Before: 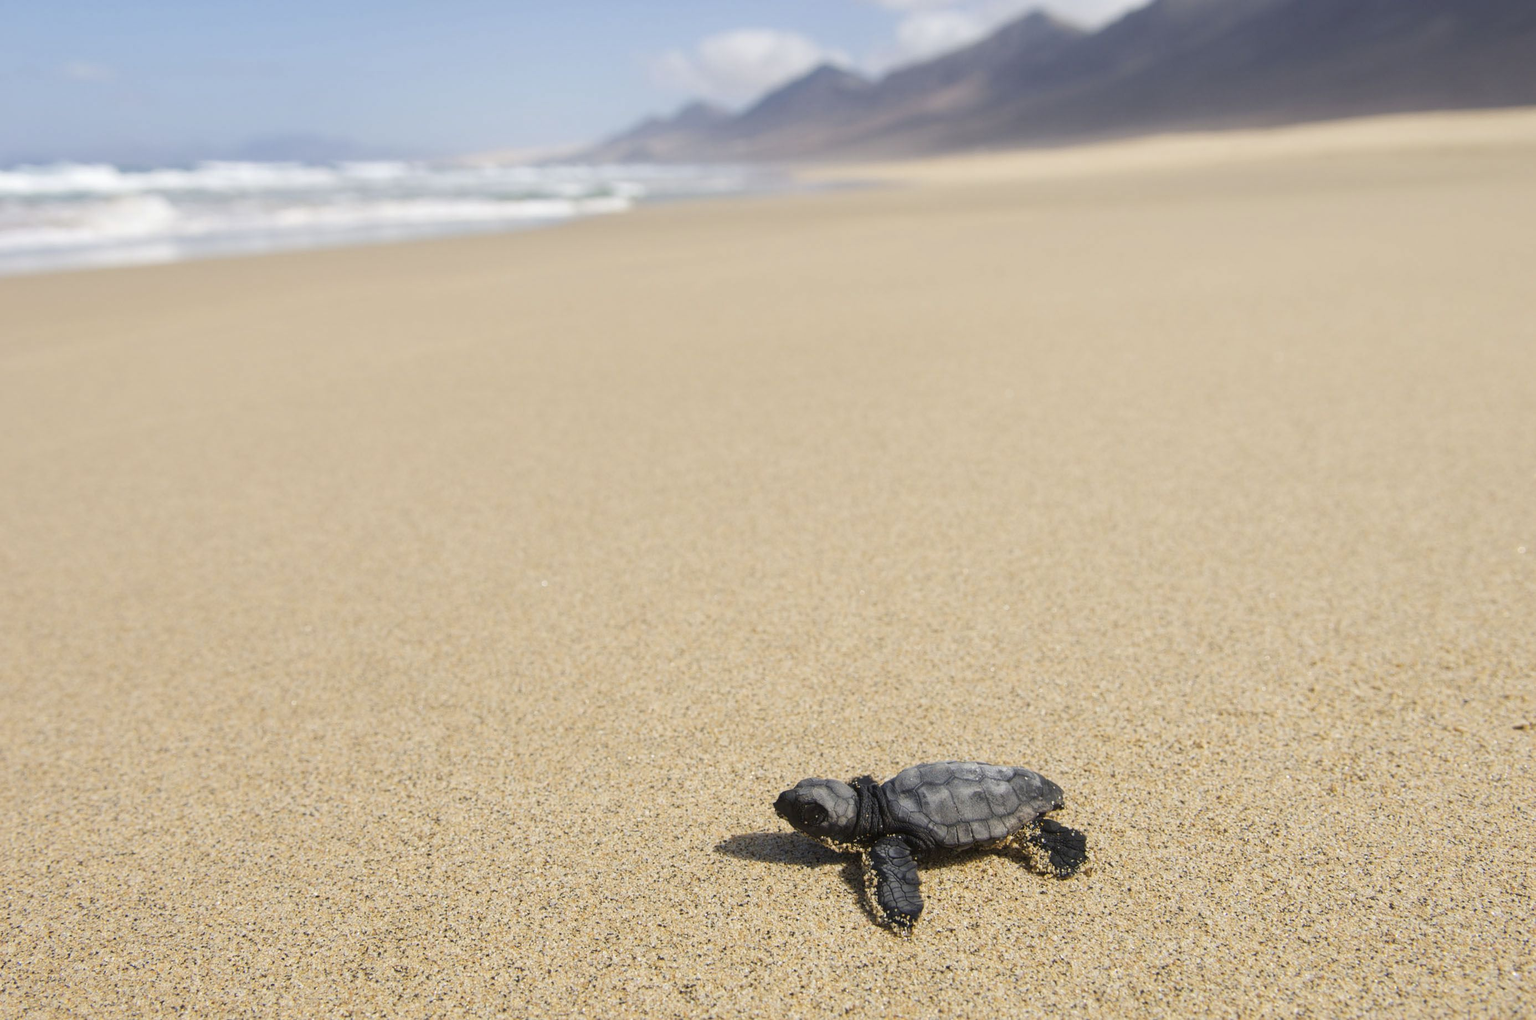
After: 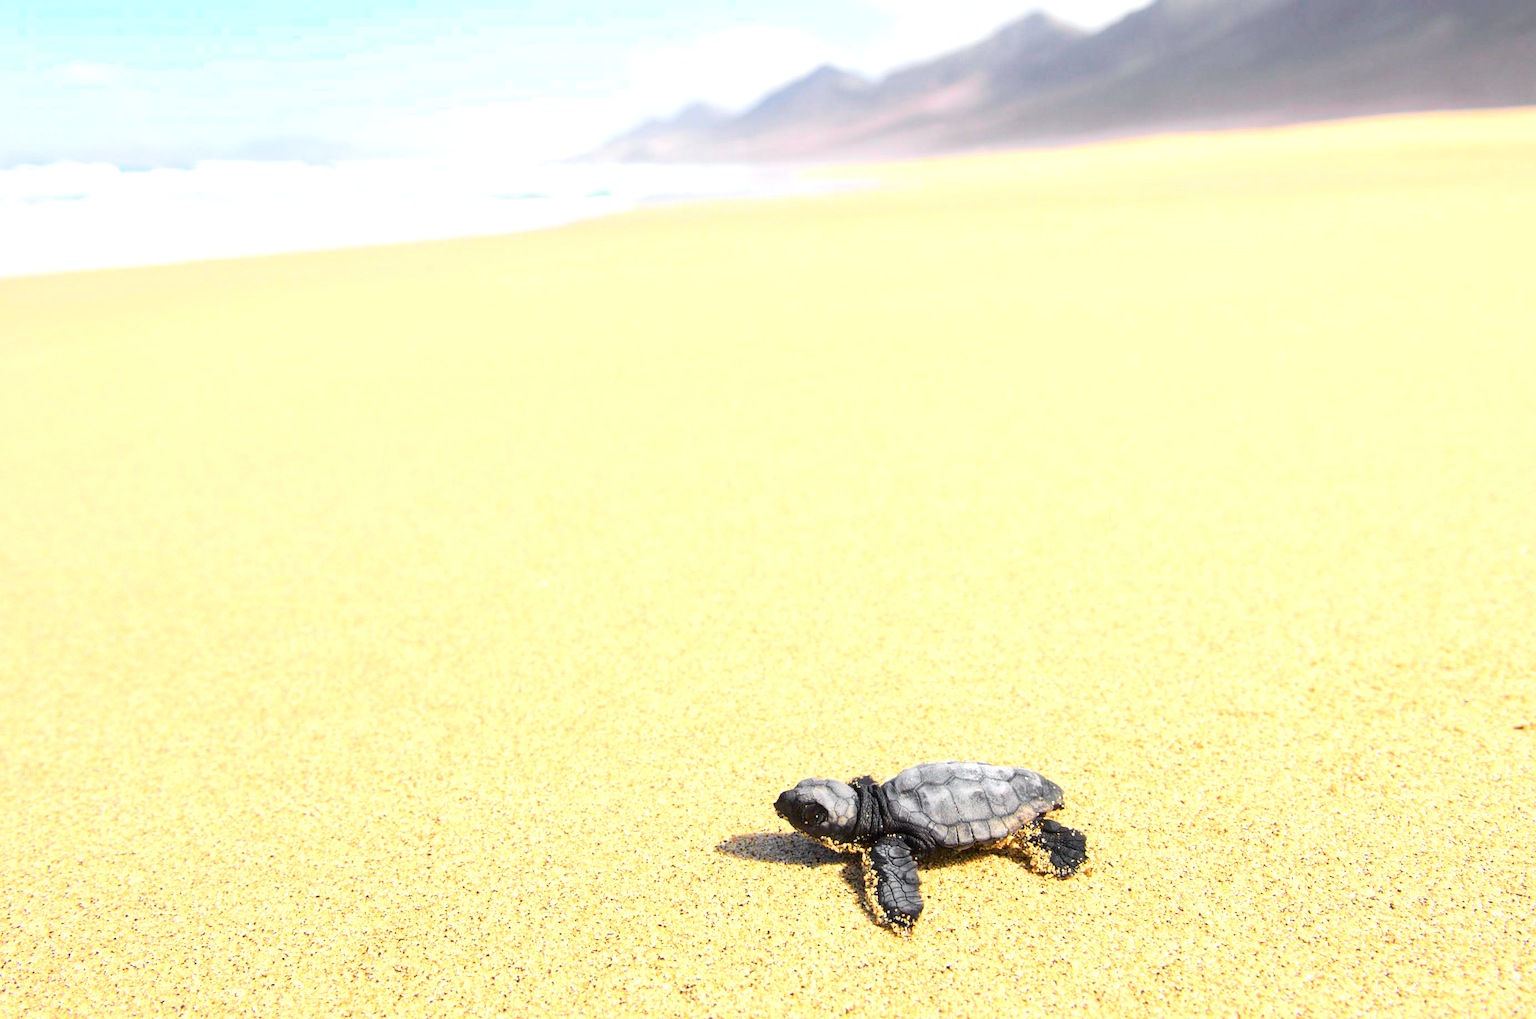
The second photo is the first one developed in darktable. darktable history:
exposure: exposure 1.15 EV, compensate highlight preservation false
tone curve: curves: ch0 [(0, 0) (0.071, 0.047) (0.266, 0.26) (0.491, 0.552) (0.753, 0.818) (1, 0.983)]; ch1 [(0, 0) (0.346, 0.307) (0.408, 0.369) (0.463, 0.443) (0.482, 0.493) (0.502, 0.5) (0.517, 0.518) (0.55, 0.573) (0.597, 0.641) (0.651, 0.709) (1, 1)]; ch2 [(0, 0) (0.346, 0.34) (0.434, 0.46) (0.485, 0.494) (0.5, 0.494) (0.517, 0.506) (0.535, 0.545) (0.583, 0.634) (0.625, 0.686) (1, 1)], color space Lab, independent channels, preserve colors none
